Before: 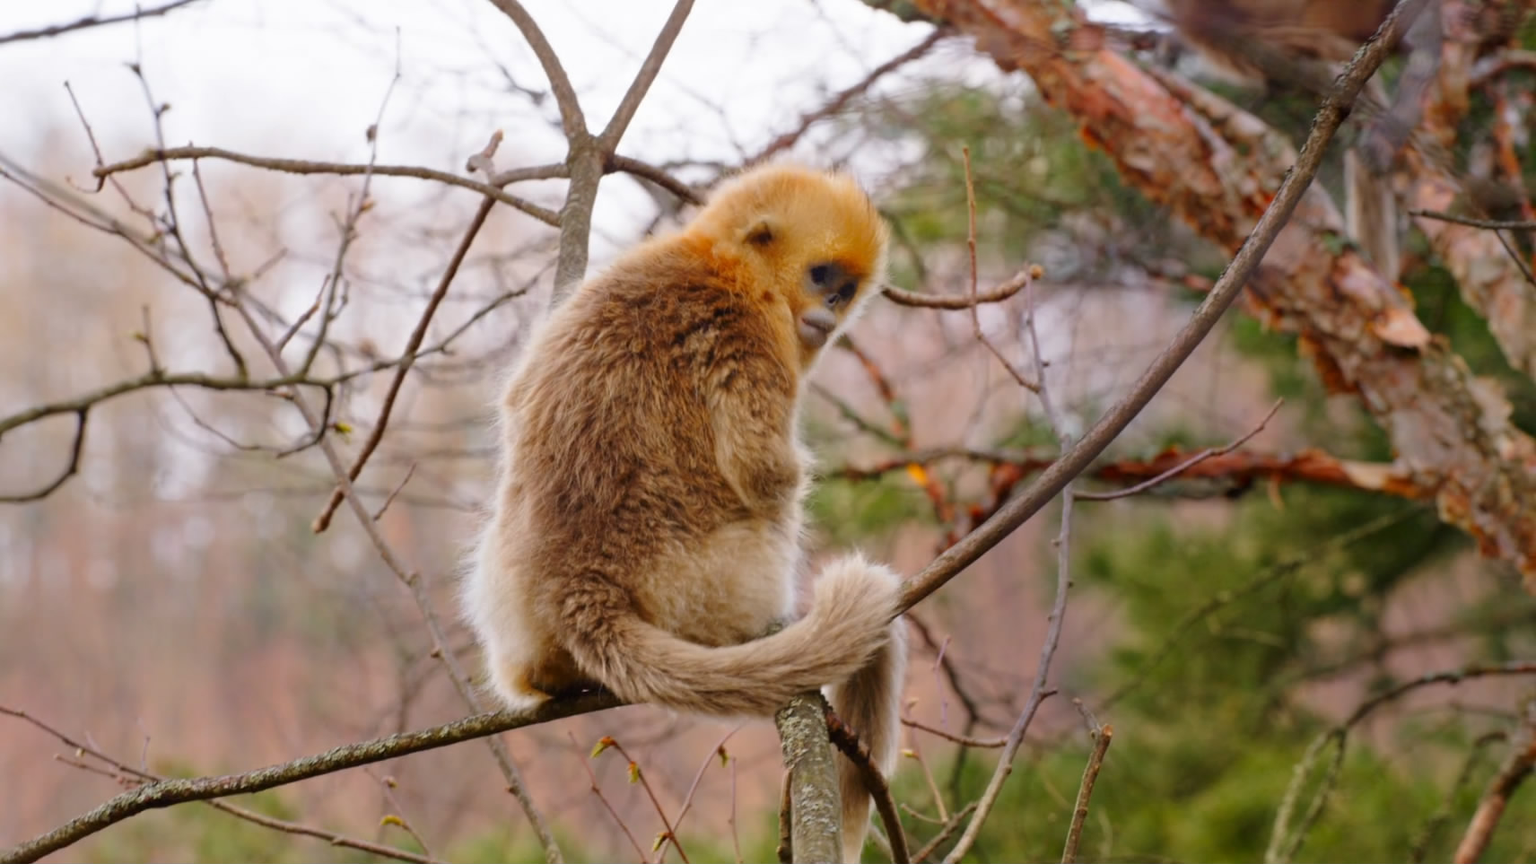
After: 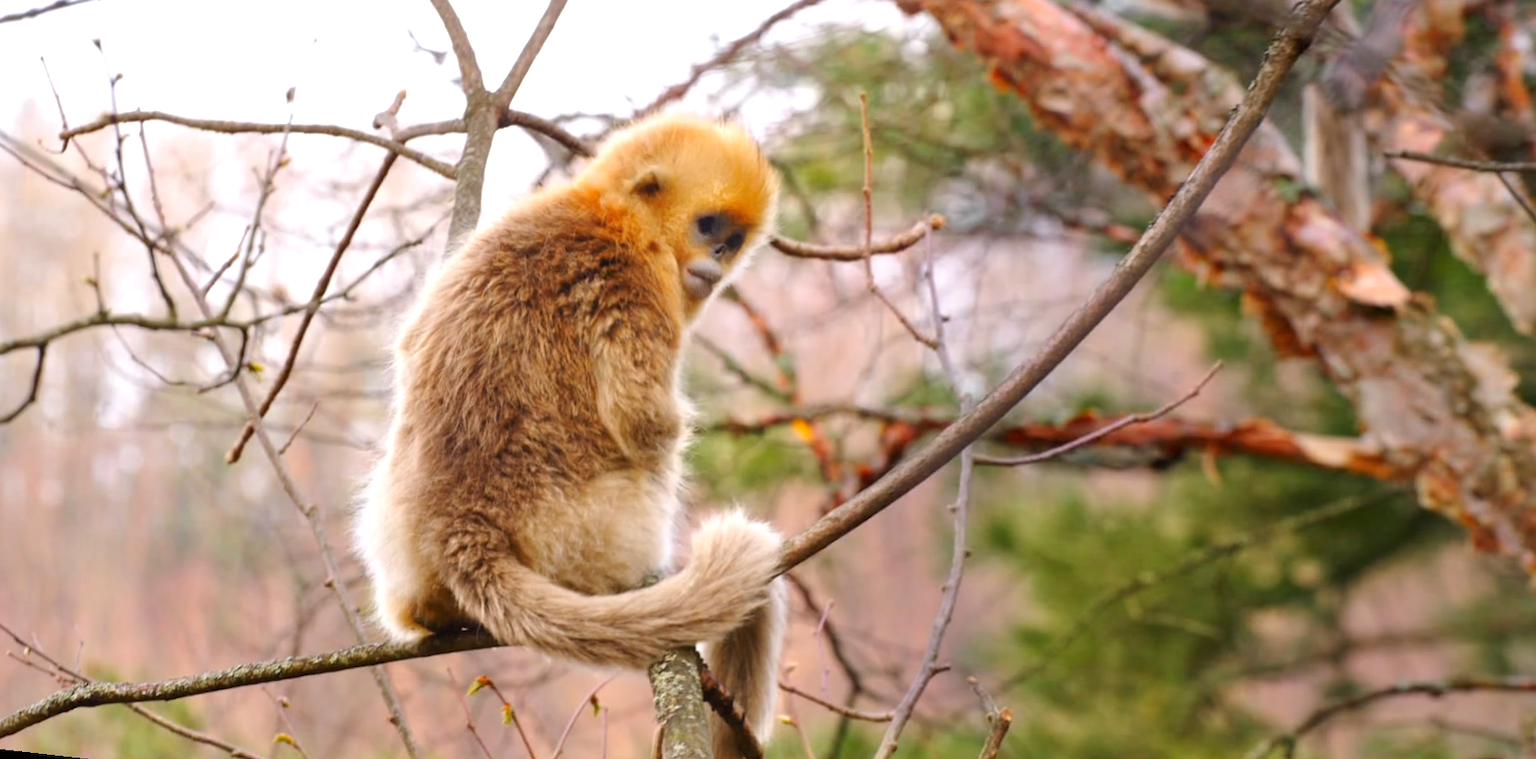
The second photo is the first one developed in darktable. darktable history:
rotate and perspective: rotation 1.69°, lens shift (vertical) -0.023, lens shift (horizontal) -0.291, crop left 0.025, crop right 0.988, crop top 0.092, crop bottom 0.842
exposure: black level correction 0, exposure 0.7 EV, compensate exposure bias true, compensate highlight preservation false
